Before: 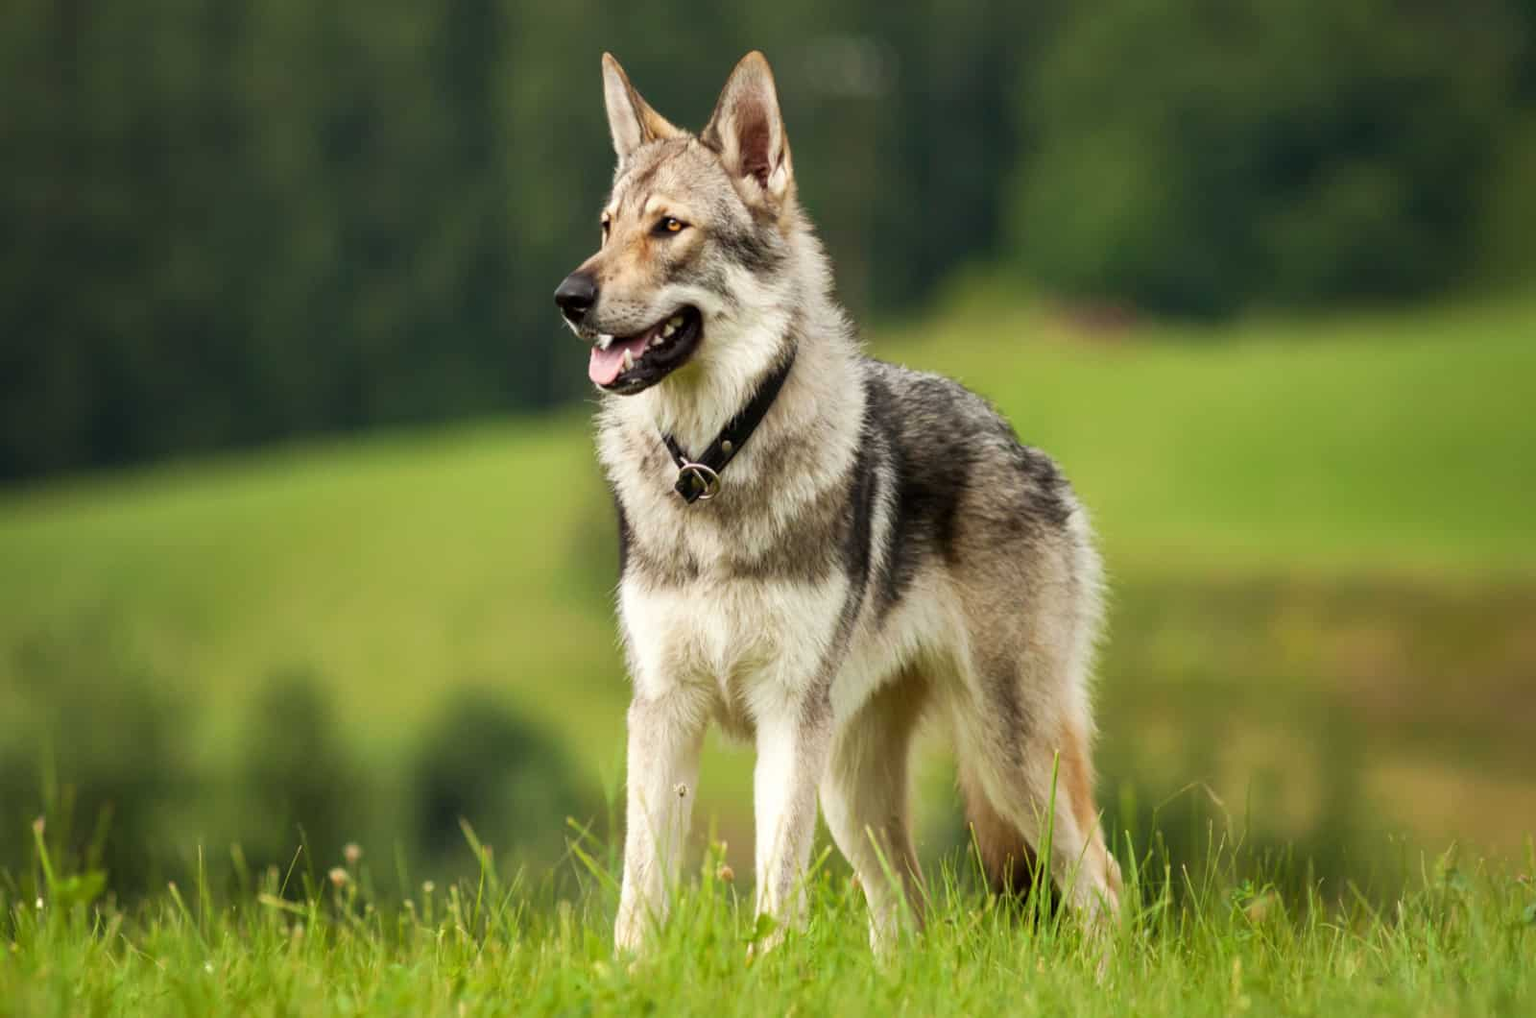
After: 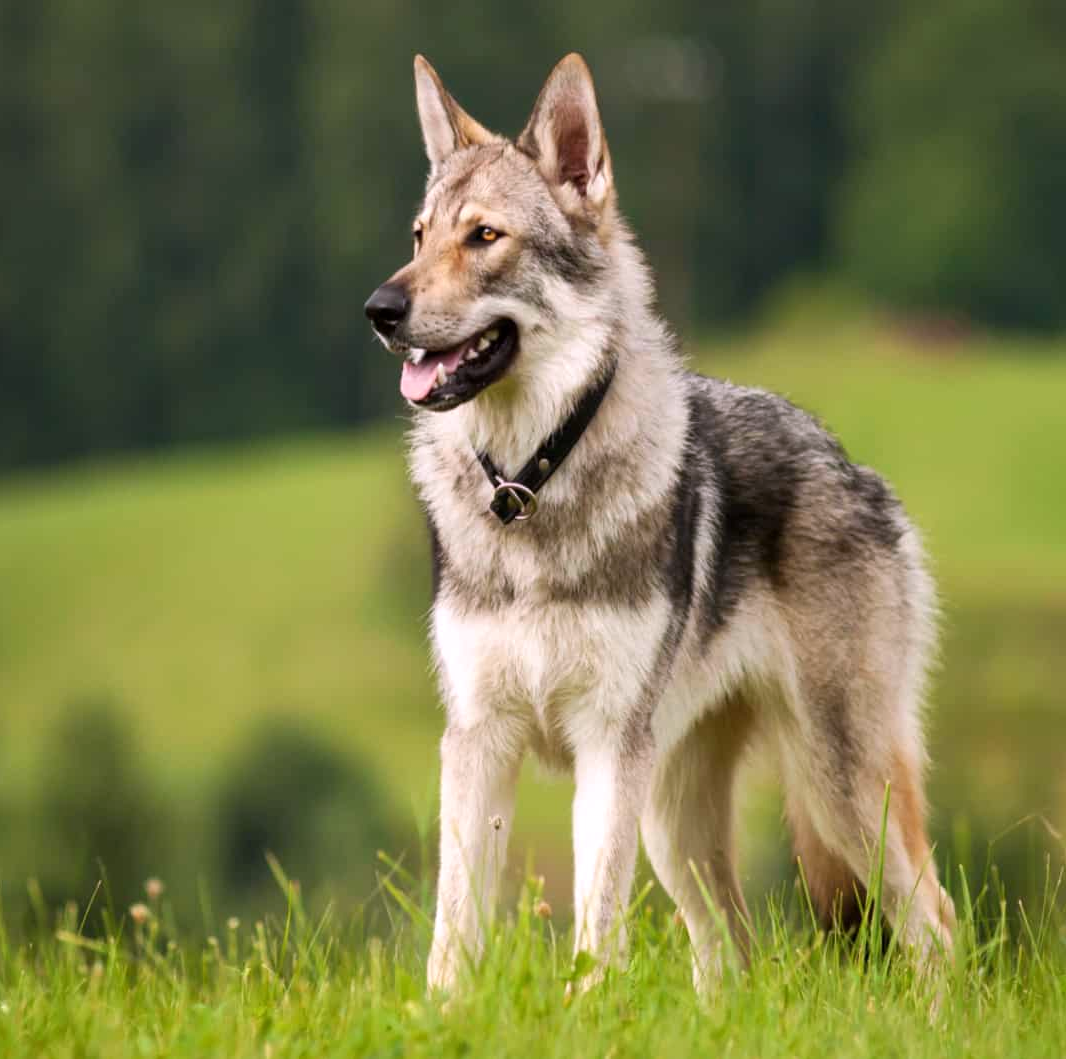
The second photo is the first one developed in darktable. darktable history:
white balance: red 1.05, blue 1.072
crop and rotate: left 13.409%, right 19.924%
